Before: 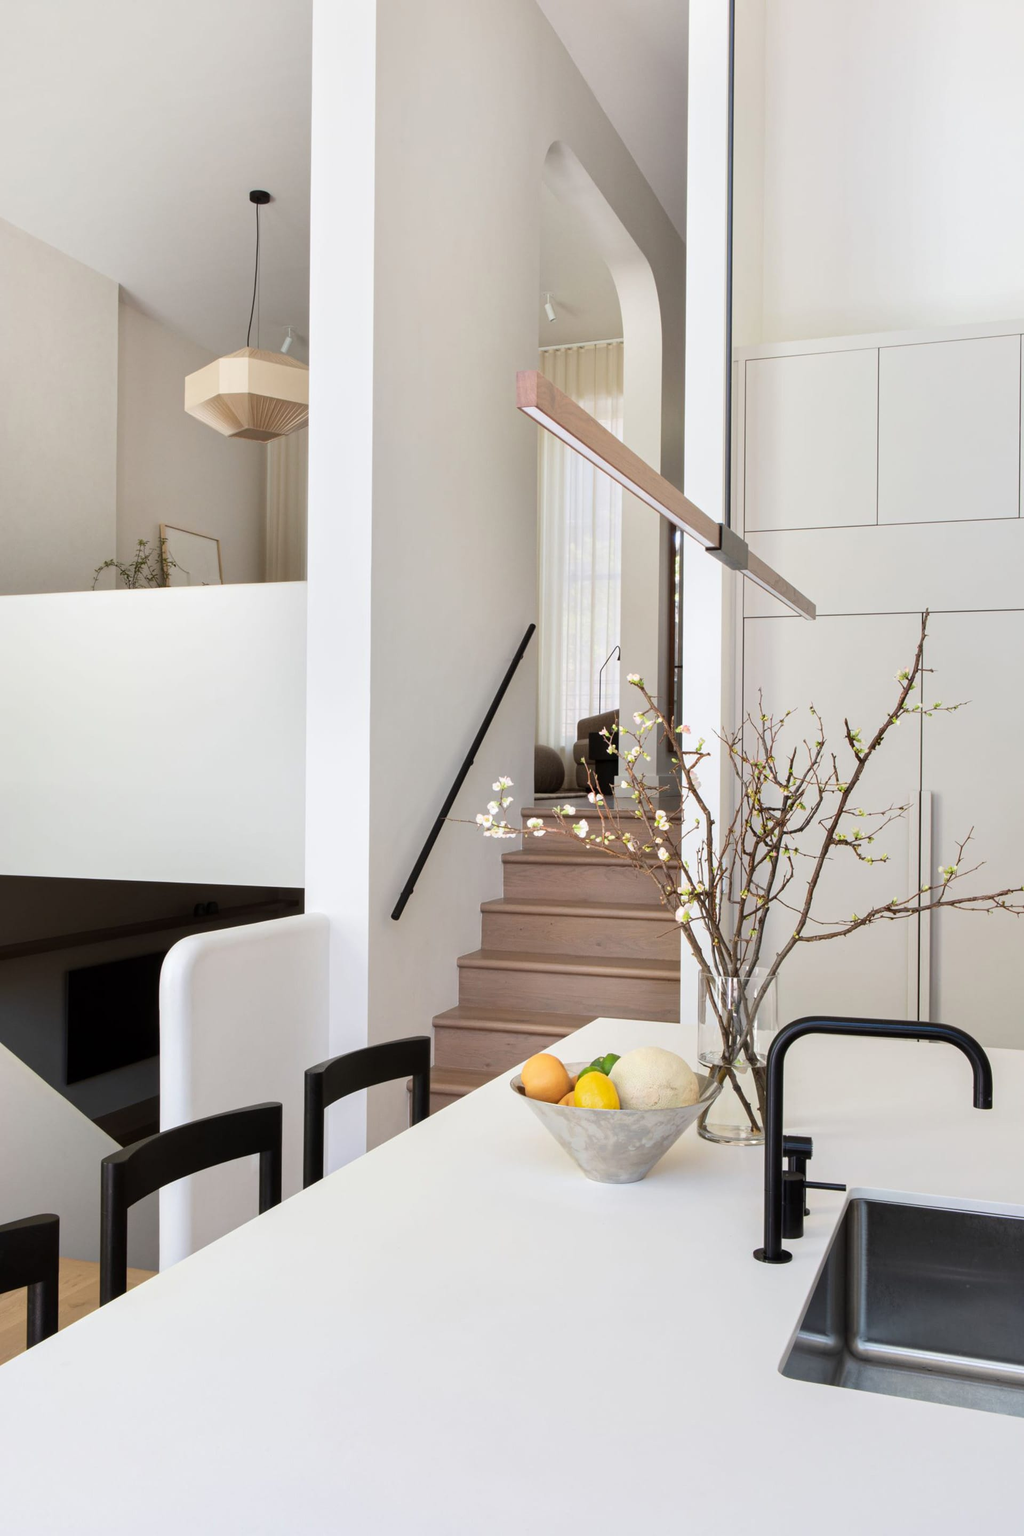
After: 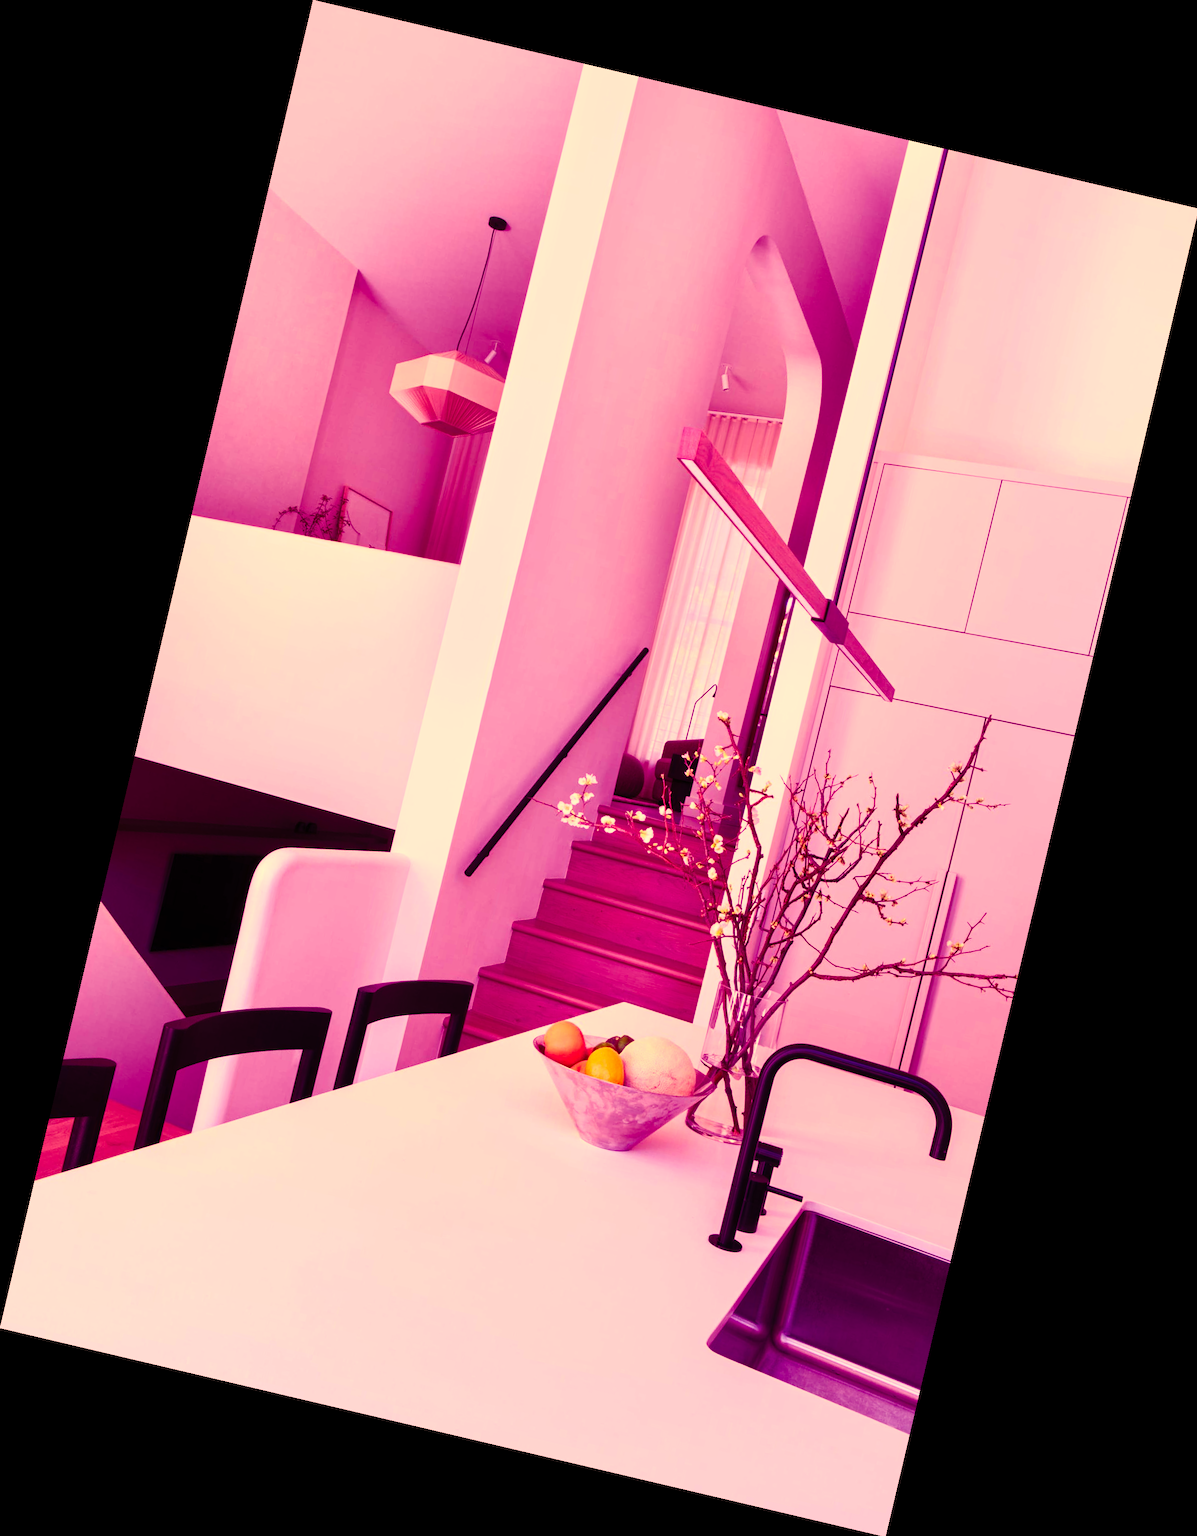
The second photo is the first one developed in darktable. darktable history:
white balance: red 1.123, blue 0.83
rotate and perspective: rotation 13.27°, automatic cropping off
contrast brightness saturation: contrast 0.2, brightness 0.16, saturation 0.22
color balance: mode lift, gamma, gain (sRGB), lift [1, 1, 0.101, 1]
